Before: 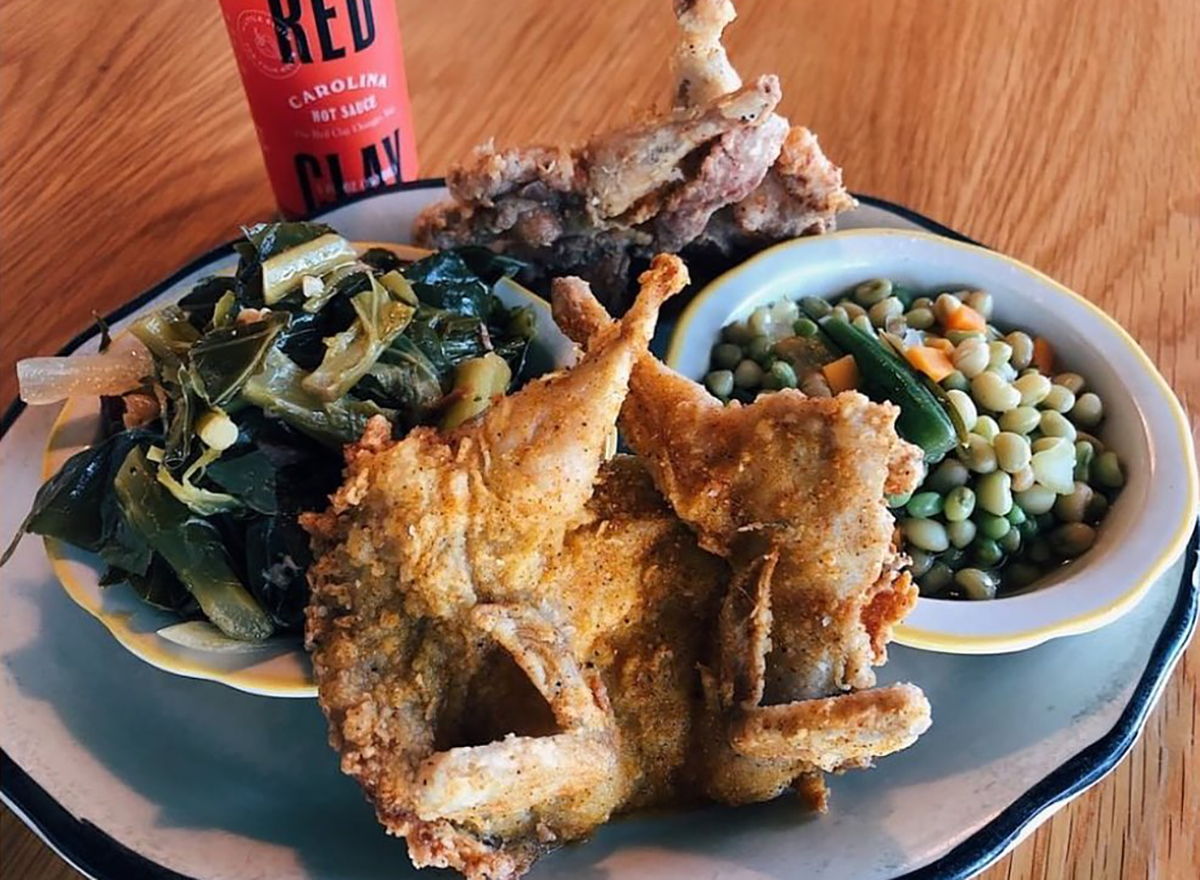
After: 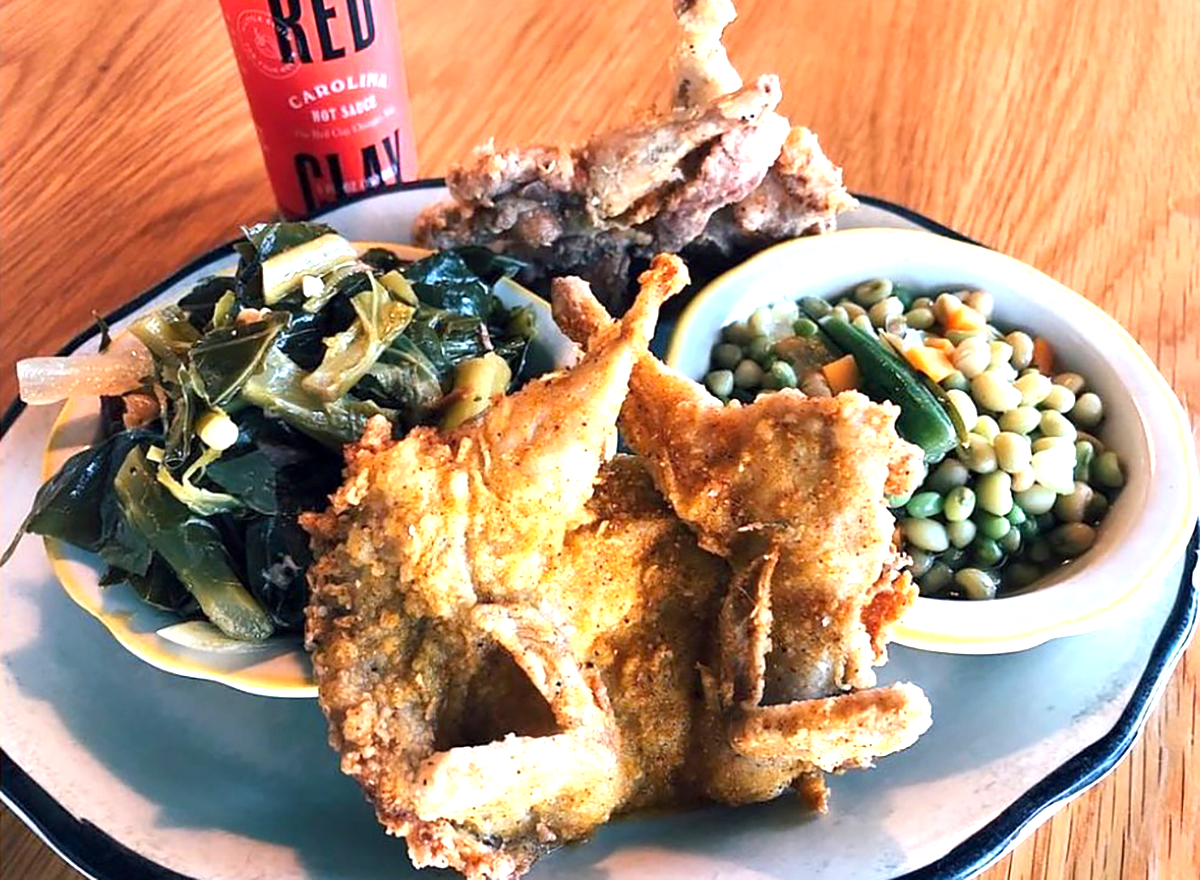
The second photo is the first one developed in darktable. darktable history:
exposure: black level correction 0.001, exposure 1.127 EV, compensate exposure bias true, compensate highlight preservation false
